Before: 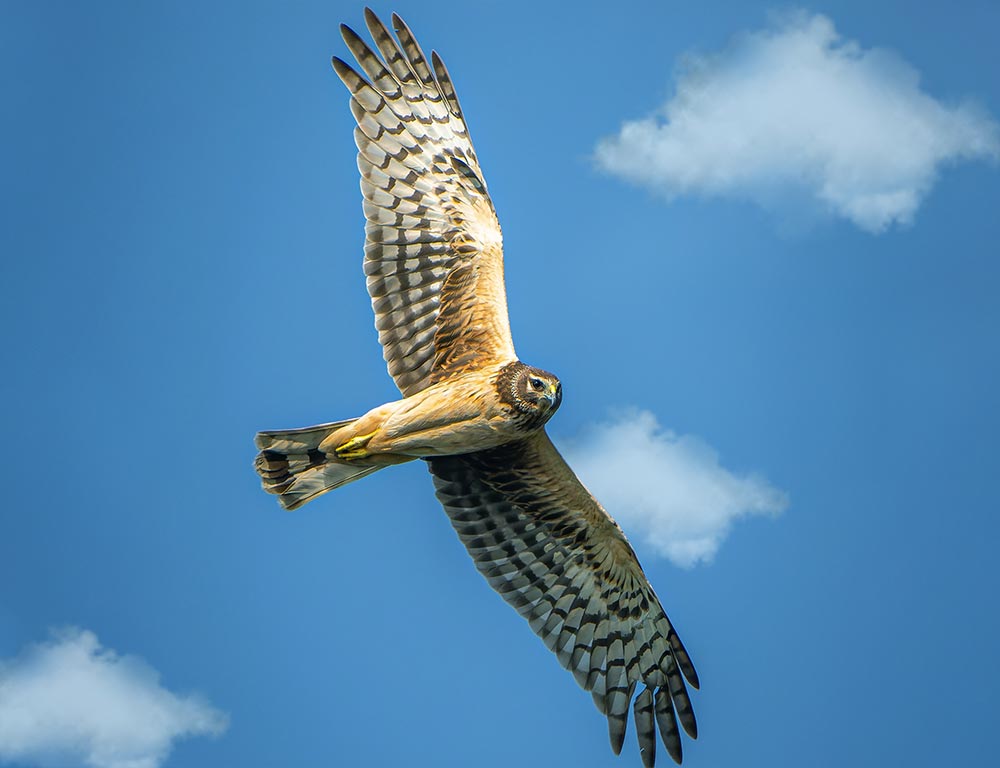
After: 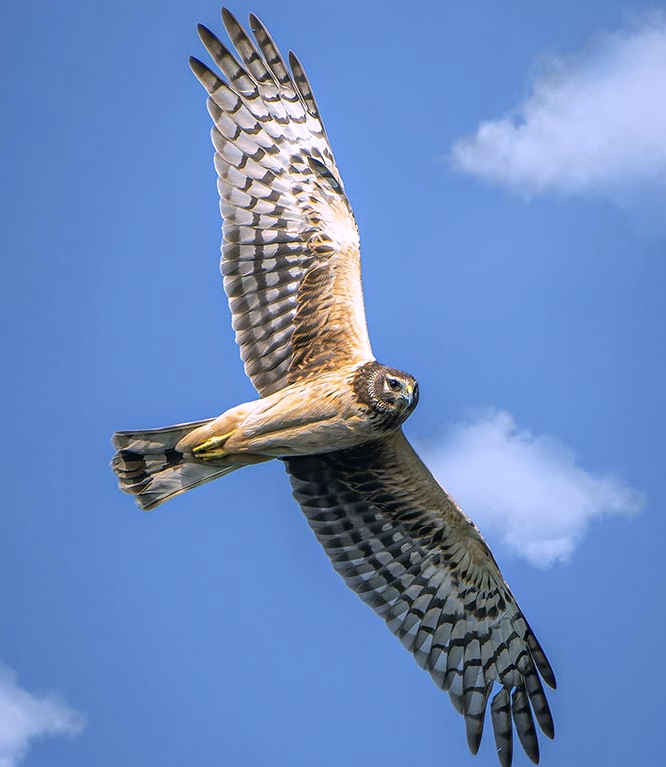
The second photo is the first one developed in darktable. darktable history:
levels: levels [0, 0.499, 1]
crop and rotate: left 14.385%, right 18.948%
white balance: red 1.042, blue 1.17
color correction: saturation 0.8
